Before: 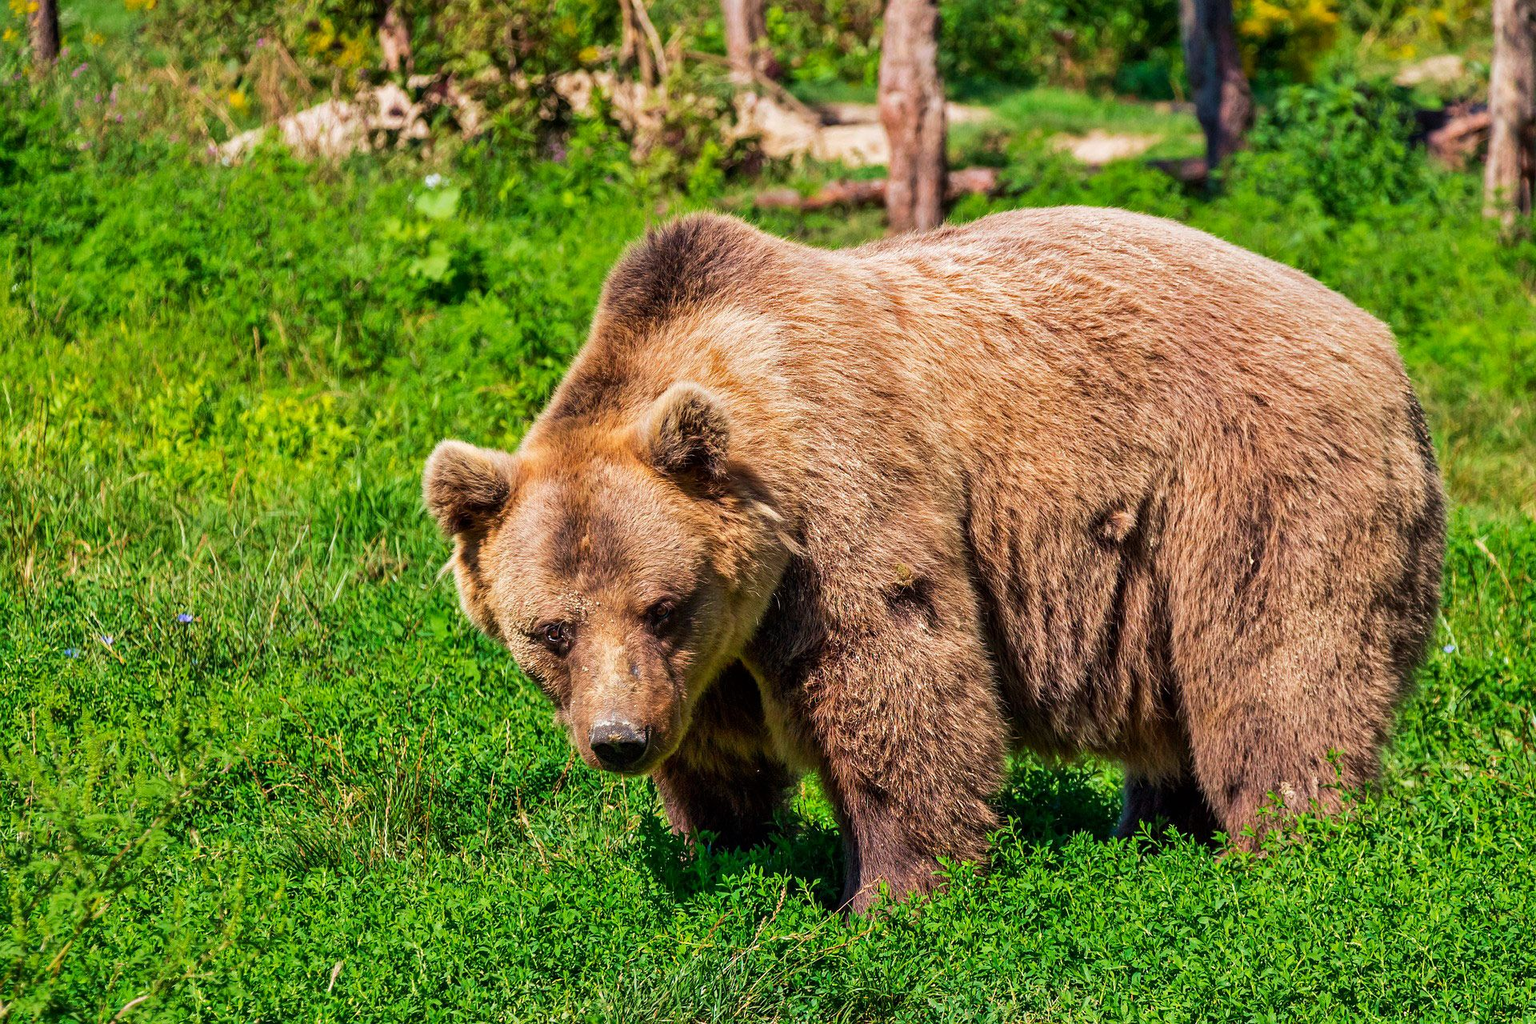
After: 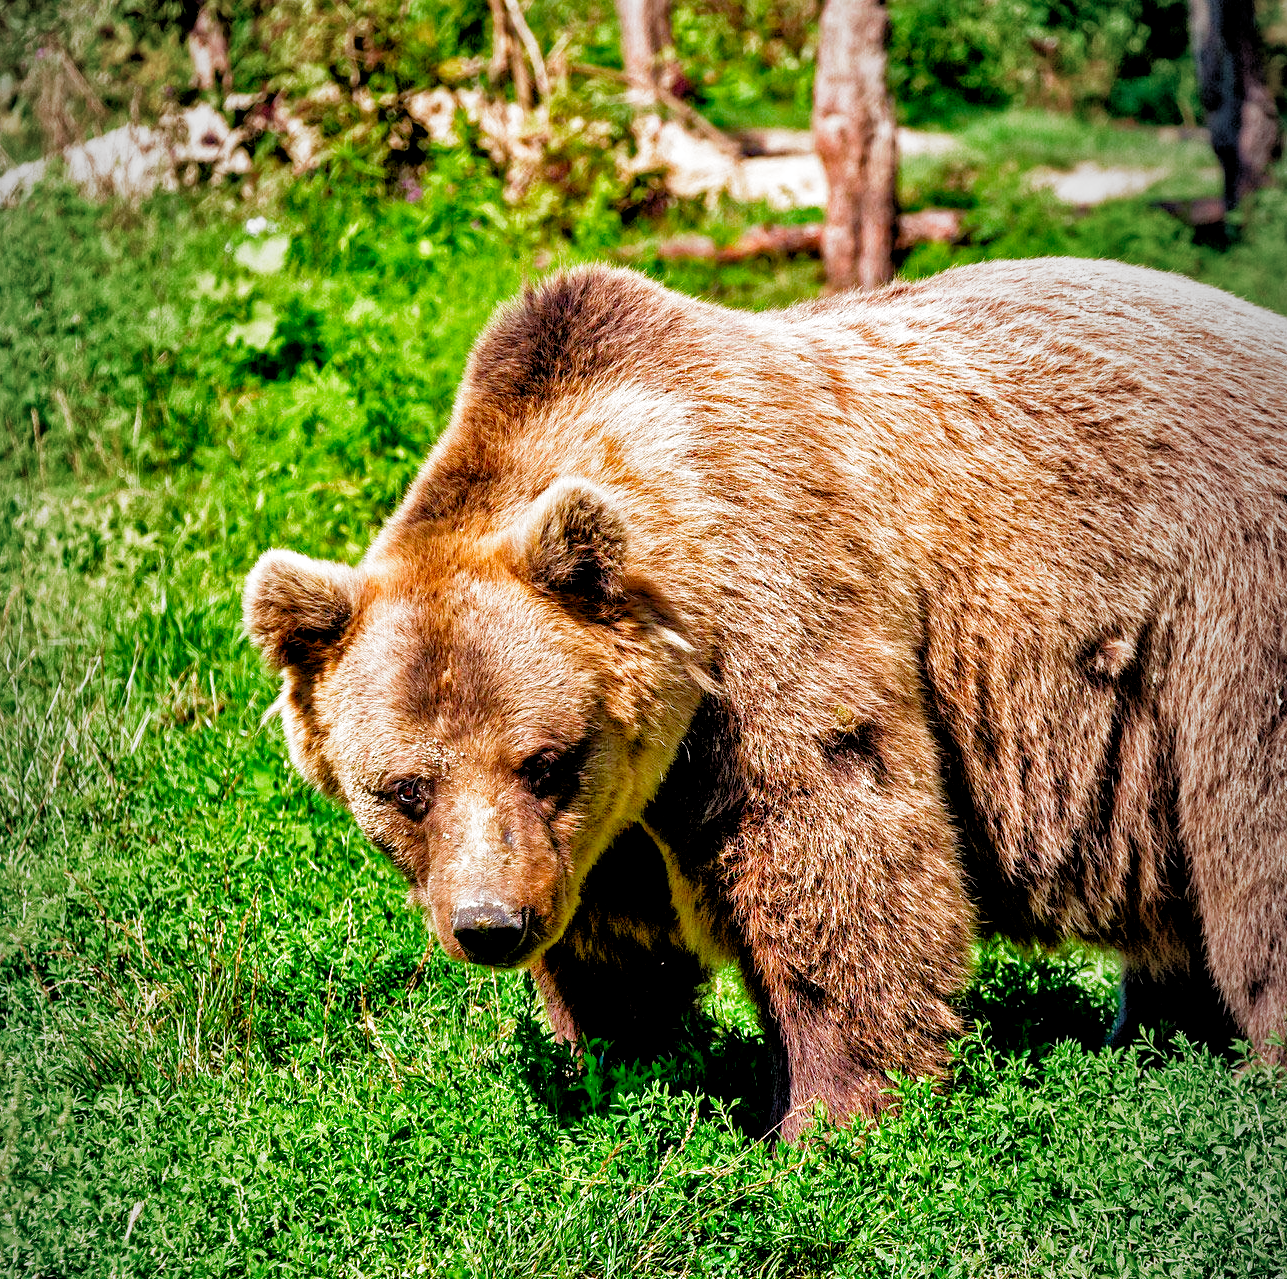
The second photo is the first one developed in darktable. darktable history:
crop and rotate: left 14.851%, right 18.091%
local contrast: mode bilateral grid, contrast 21, coarseness 49, detail 119%, midtone range 0.2
vignetting: fall-off start 96.99%, fall-off radius 99.58%, center (-0.034, 0.143), width/height ratio 0.611
exposure: exposure -0.025 EV, compensate highlight preservation false
tone equalizer: -7 EV 0.155 EV, -6 EV 0.602 EV, -5 EV 1.11 EV, -4 EV 1.35 EV, -3 EV 1.18 EV, -2 EV 0.6 EV, -1 EV 0.159 EV
filmic rgb: black relative exposure -3.64 EV, white relative exposure 2.43 EV, hardness 3.28, add noise in highlights 0, preserve chrominance no, color science v4 (2020)
